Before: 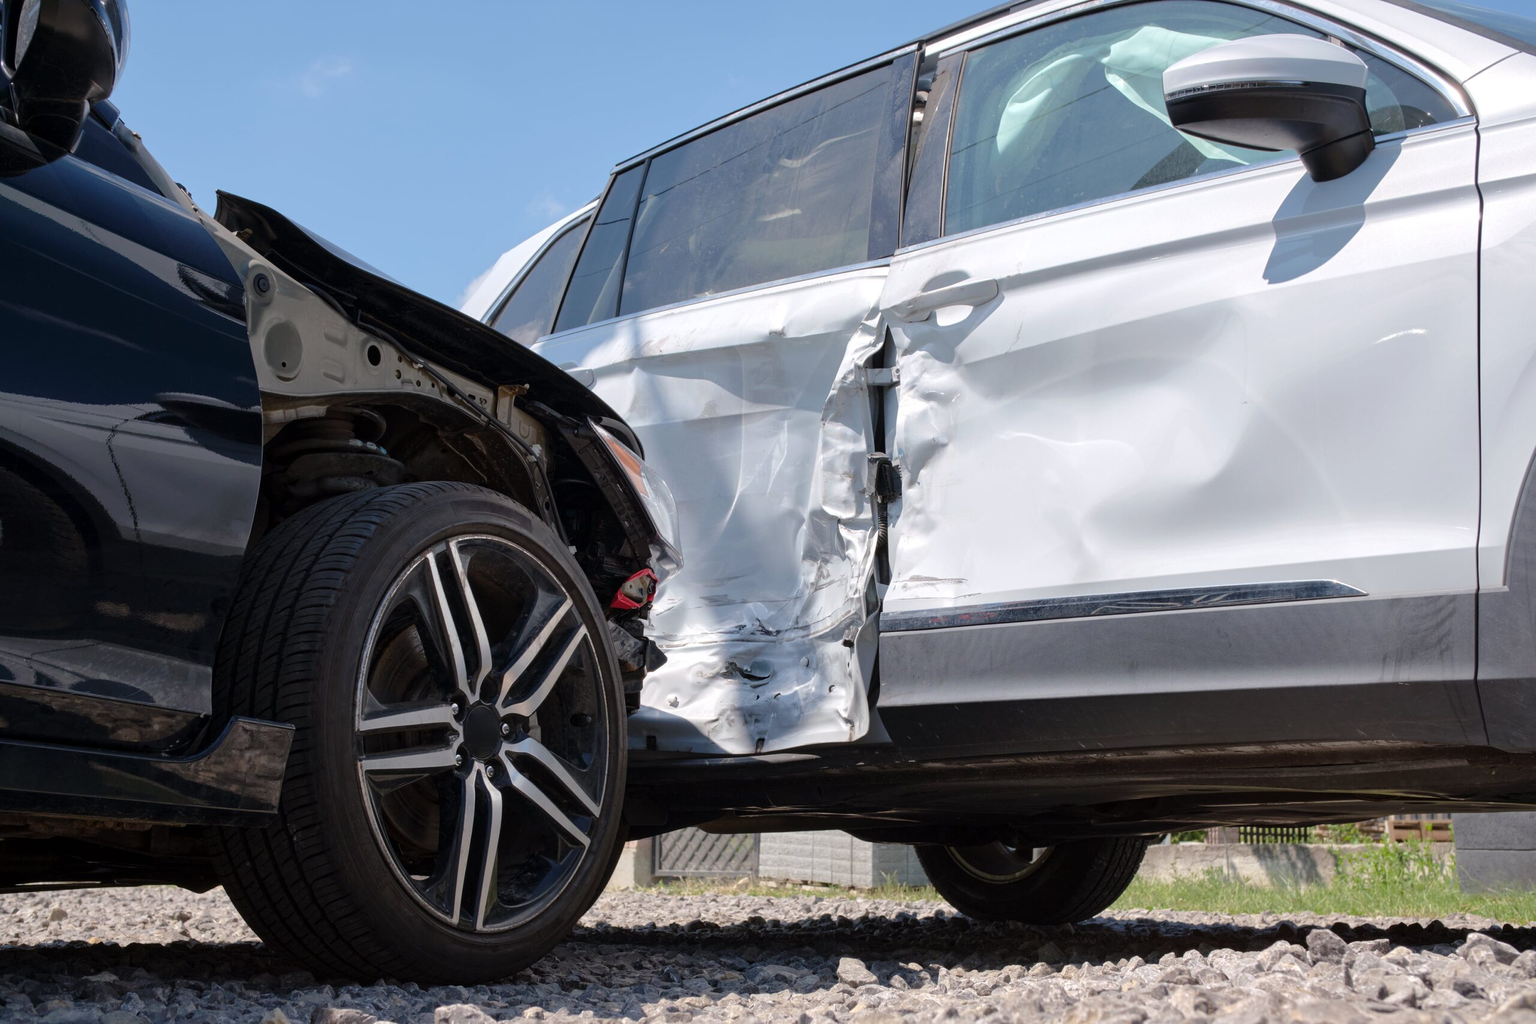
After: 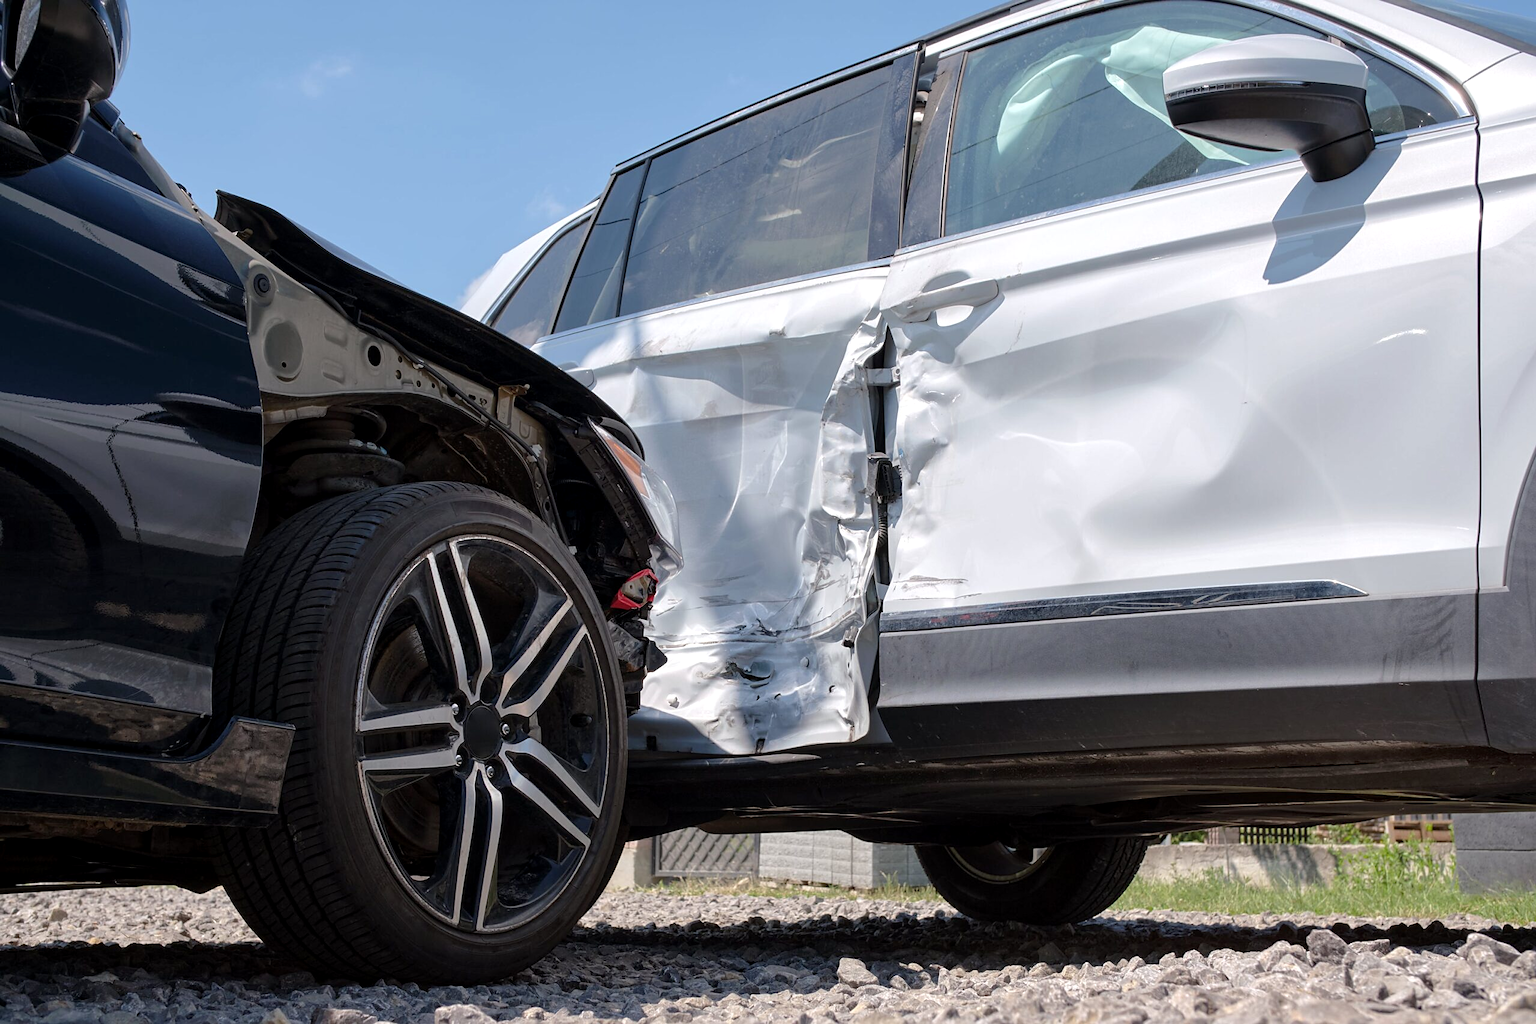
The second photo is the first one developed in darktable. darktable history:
sharpen: radius 1.864, amount 0.398, threshold 1.271
local contrast: highlights 100%, shadows 100%, detail 120%, midtone range 0.2
